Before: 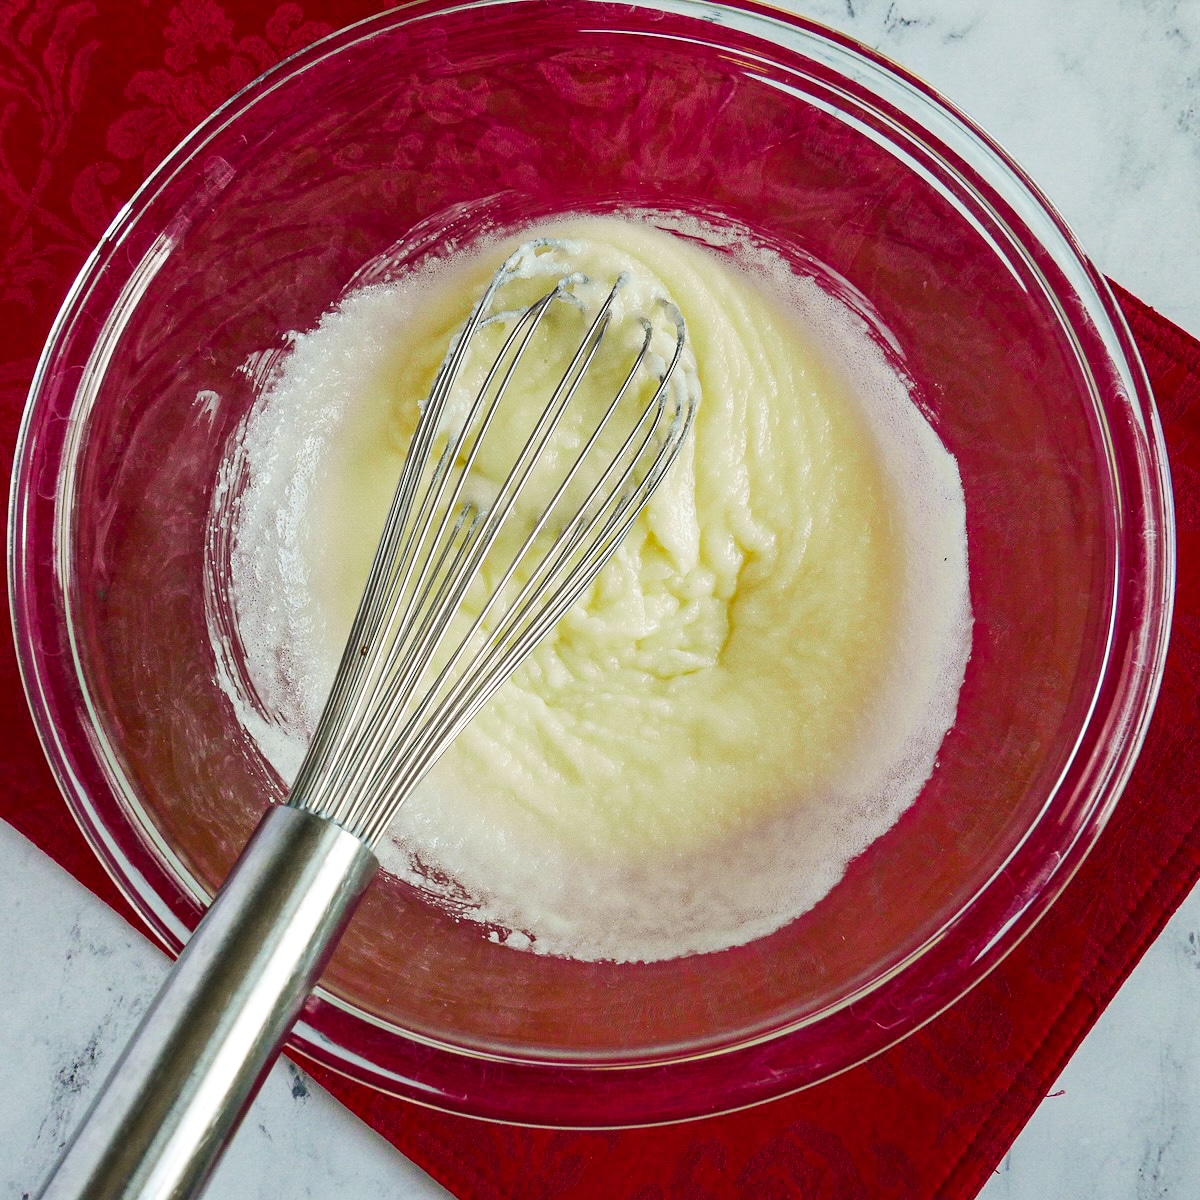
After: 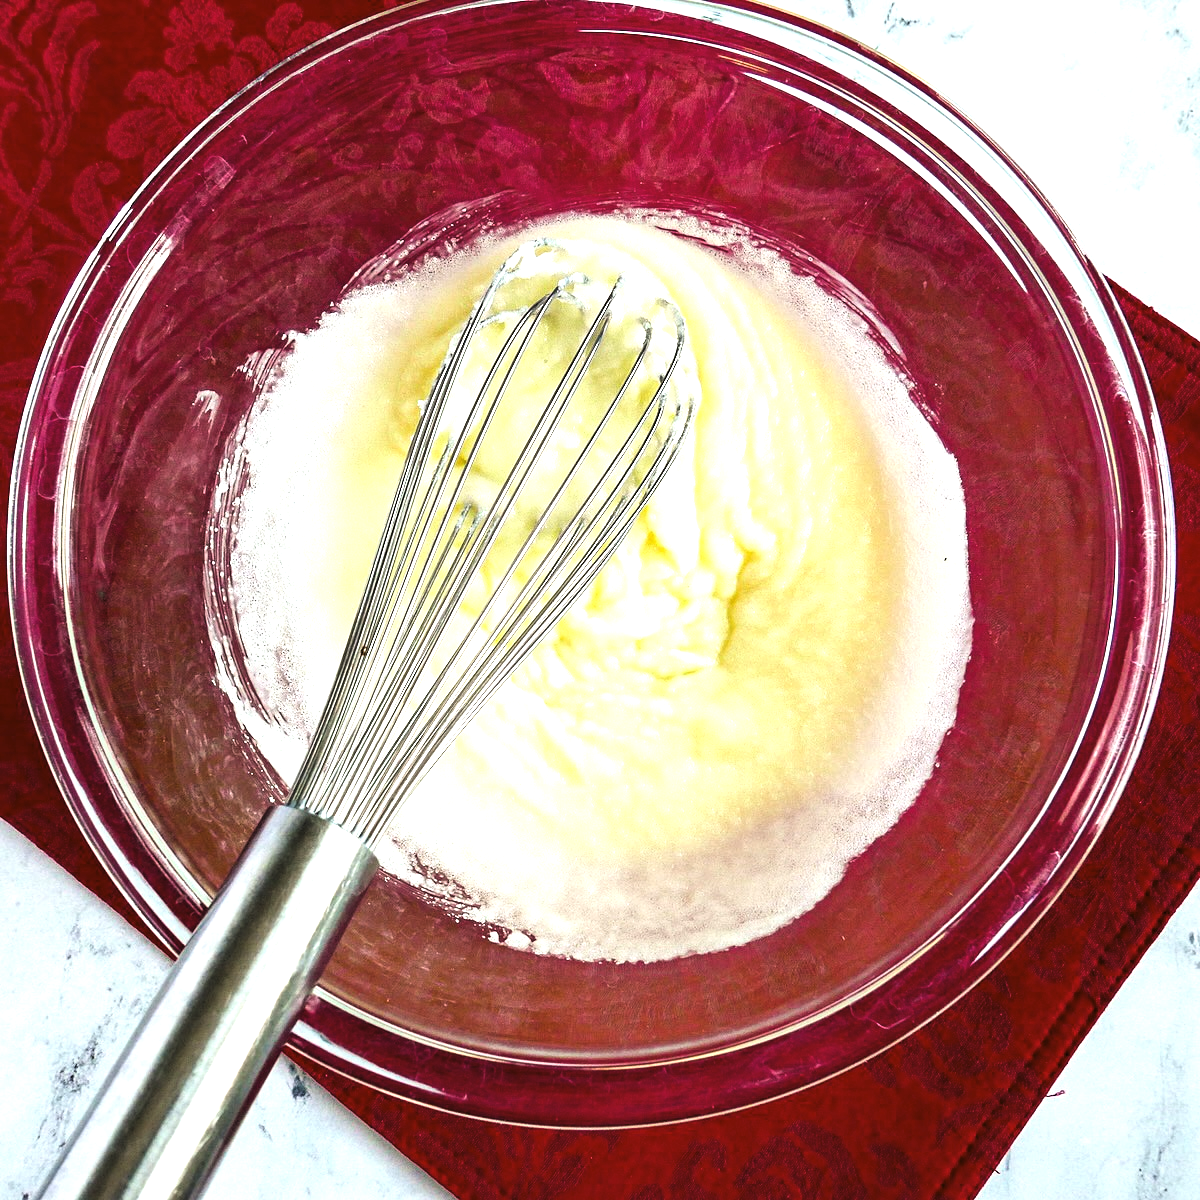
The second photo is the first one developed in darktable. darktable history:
exposure: black level correction 0, exposure 1 EV, compensate exposure bias true, compensate highlight preservation false
levels: mode automatic, black 0.023%, white 99.97%, levels [0.062, 0.494, 0.925]
